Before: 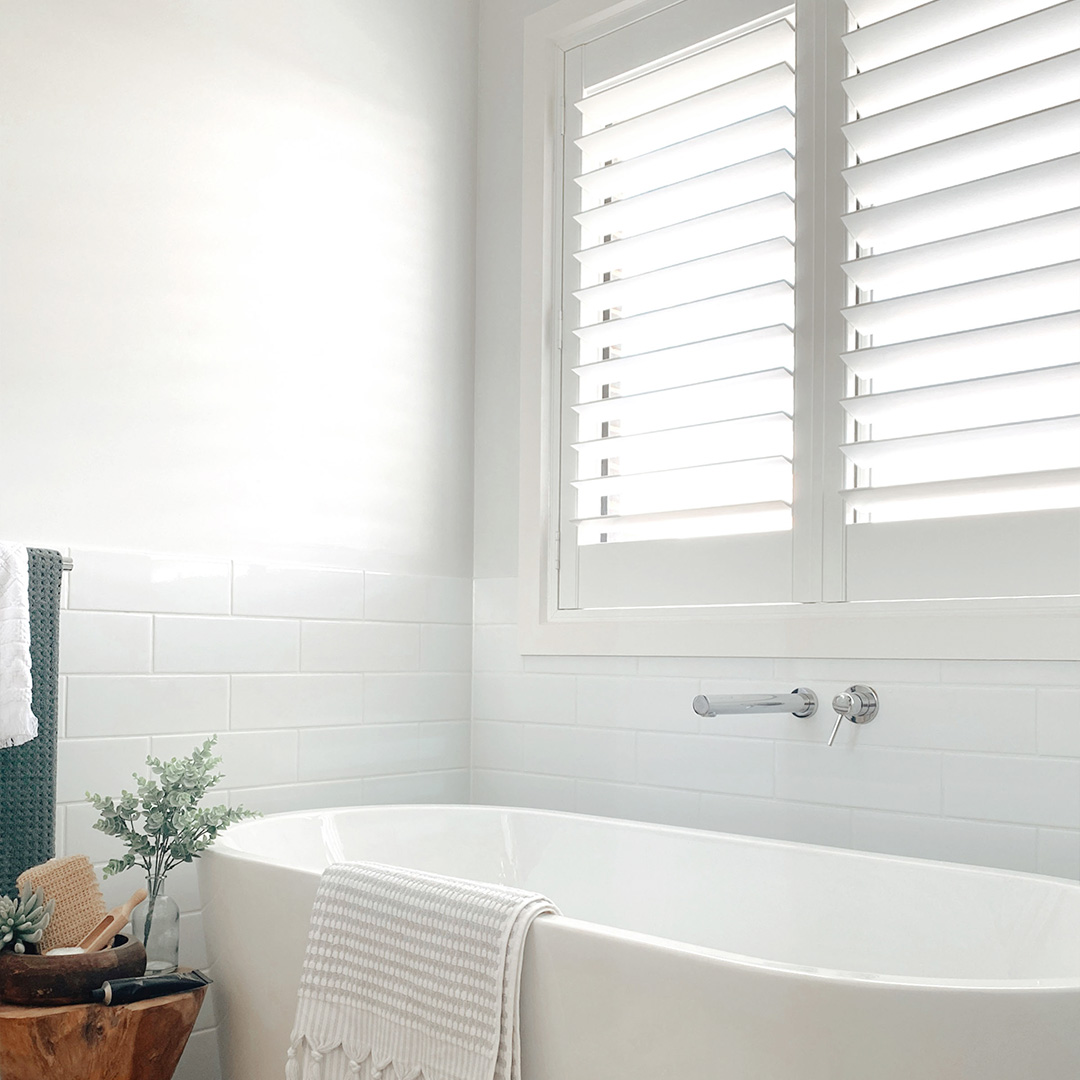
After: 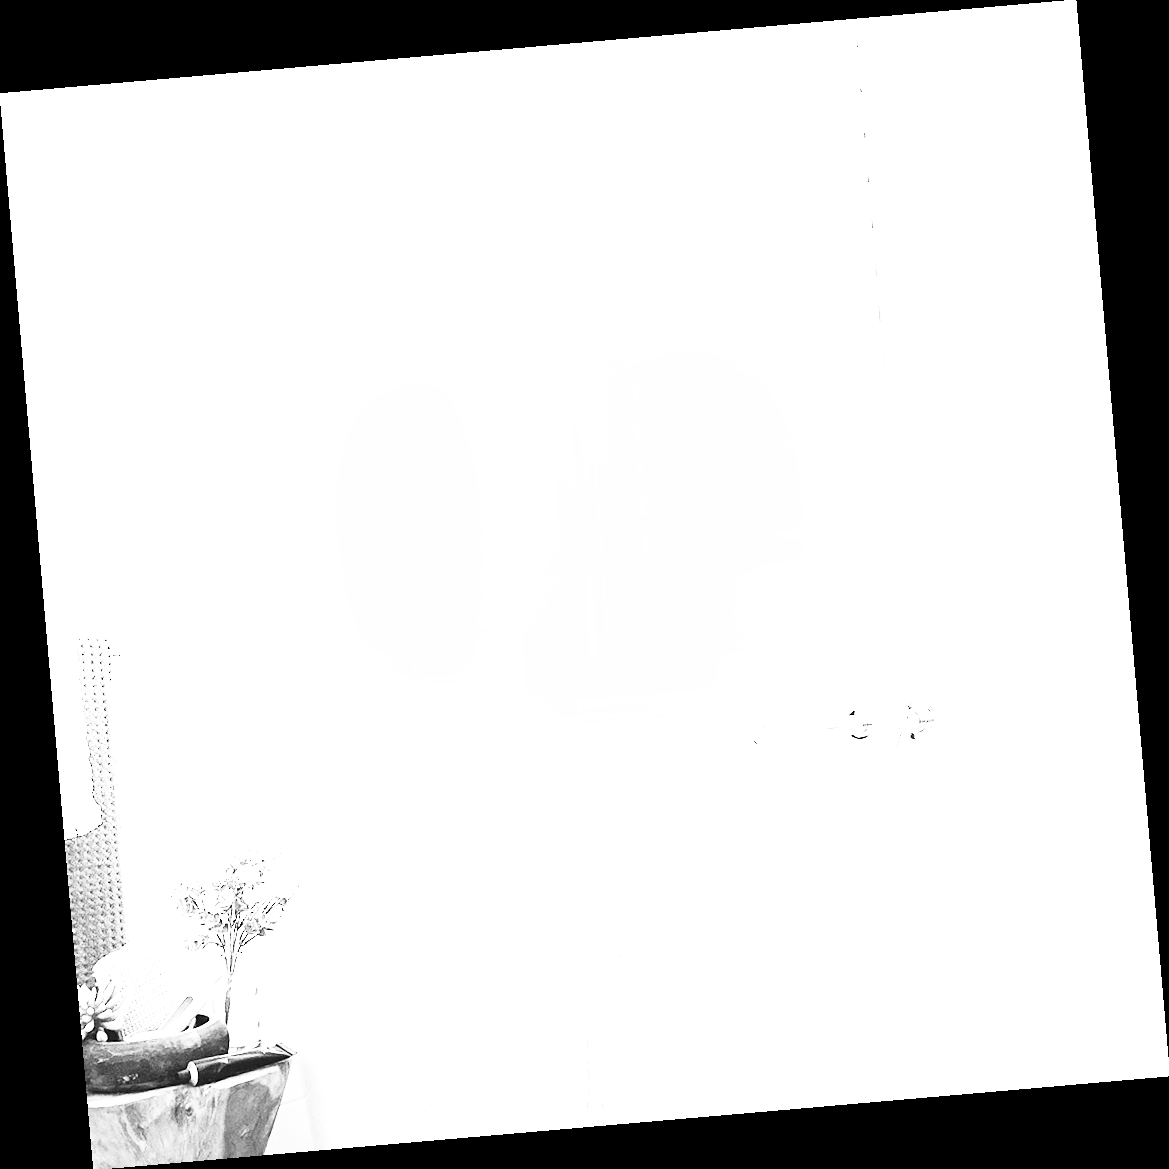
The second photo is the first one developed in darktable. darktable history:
exposure: exposure 2.25 EV, compensate highlight preservation false
monochrome: on, module defaults
shadows and highlights: radius 100.41, shadows 50.55, highlights -64.36, highlights color adjustment 49.82%, soften with gaussian
base curve: curves: ch0 [(0, 0) (0.026, 0.03) (0.109, 0.232) (0.351, 0.748) (0.669, 0.968) (1, 1)], preserve colors none
rotate and perspective: rotation -4.98°, automatic cropping off
